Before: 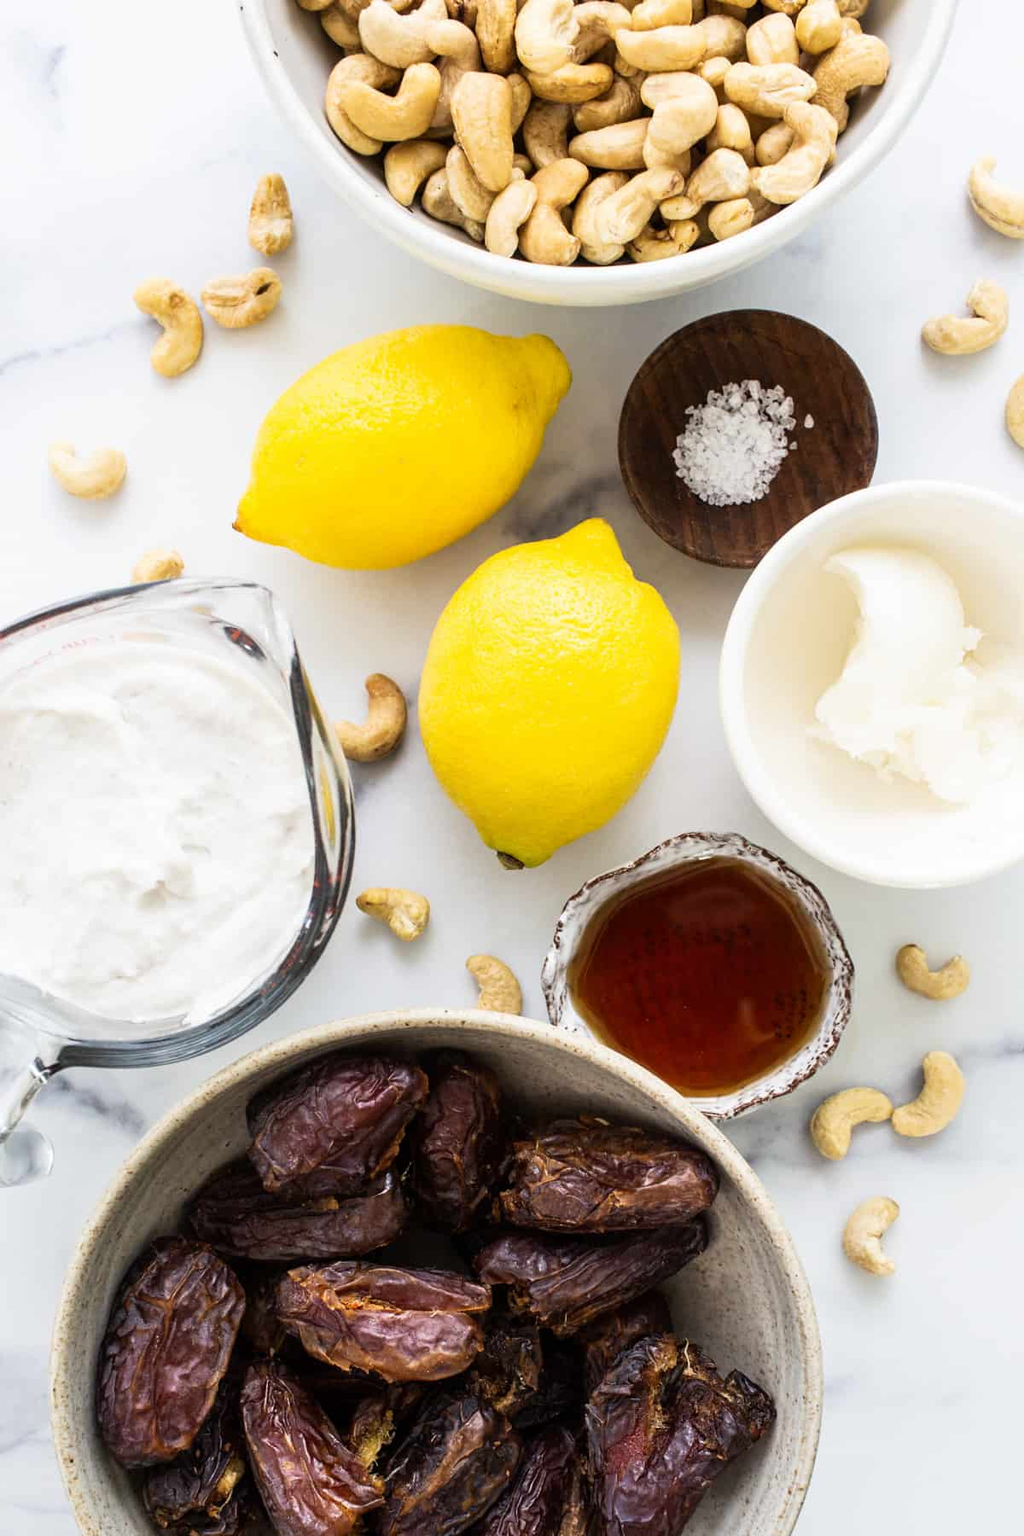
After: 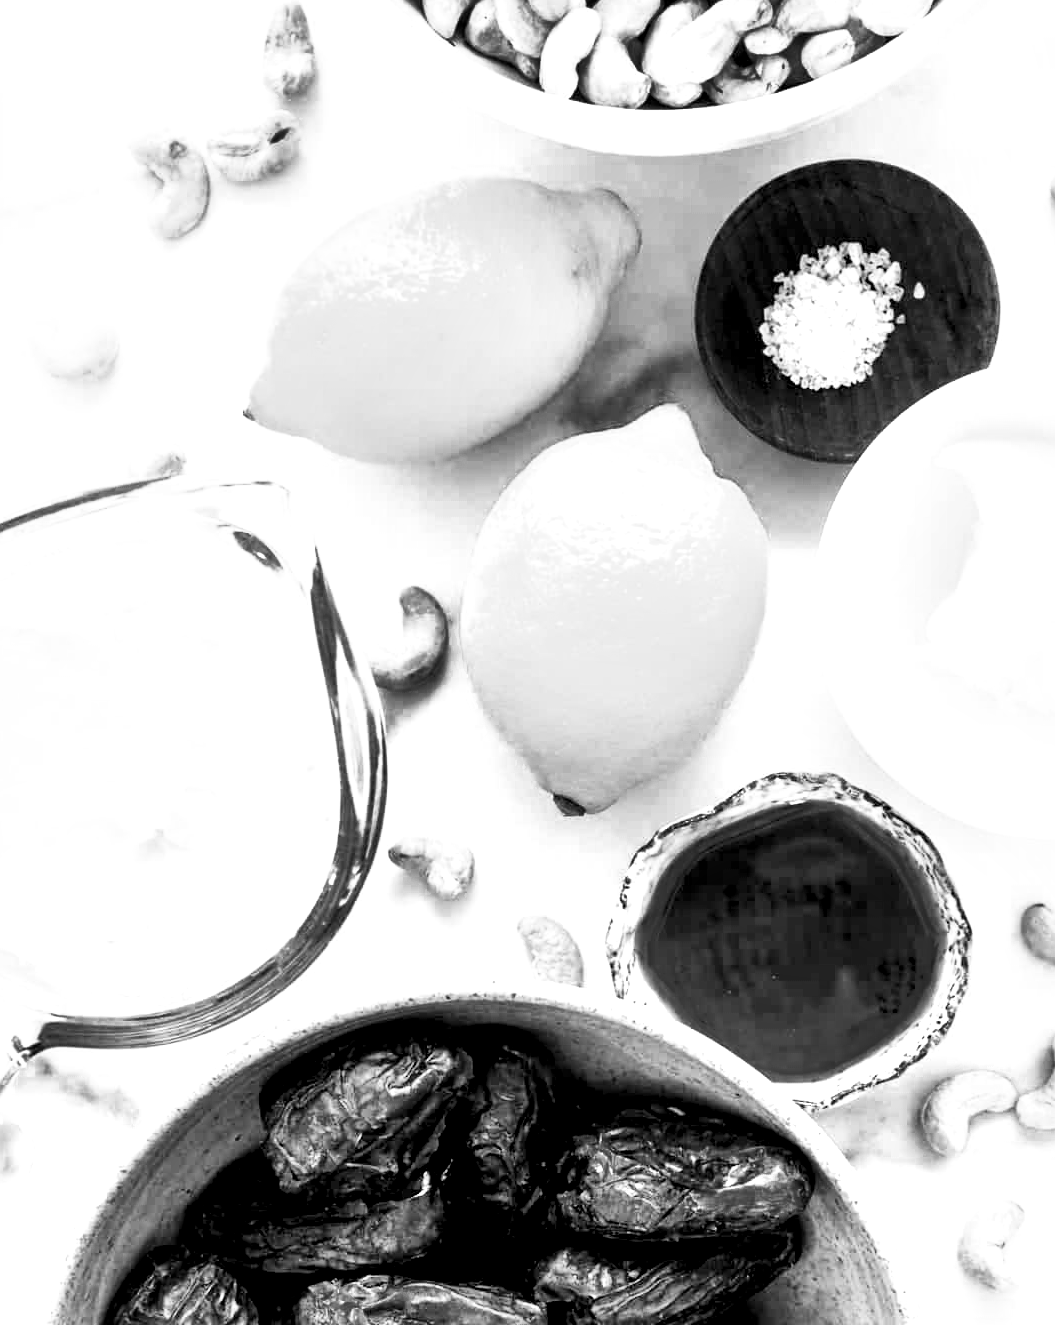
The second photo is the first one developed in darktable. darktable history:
color zones: curves: ch0 [(0.002, 0.589) (0.107, 0.484) (0.146, 0.249) (0.217, 0.352) (0.309, 0.525) (0.39, 0.404) (0.455, 0.169) (0.597, 0.055) (0.724, 0.212) (0.775, 0.691) (0.869, 0.571) (1, 0.587)]; ch1 [(0, 0) (0.143, 0) (0.286, 0) (0.429, 0) (0.571, 0) (0.714, 0) (0.857, 0)]
crop and rotate: left 2.425%, top 11.305%, right 9.6%, bottom 15.08%
base curve: curves: ch0 [(0, 0) (0.007, 0.004) (0.027, 0.03) (0.046, 0.07) (0.207, 0.54) (0.442, 0.872) (0.673, 0.972) (1, 1)], preserve colors none
local contrast: mode bilateral grid, contrast 44, coarseness 69, detail 214%, midtone range 0.2
